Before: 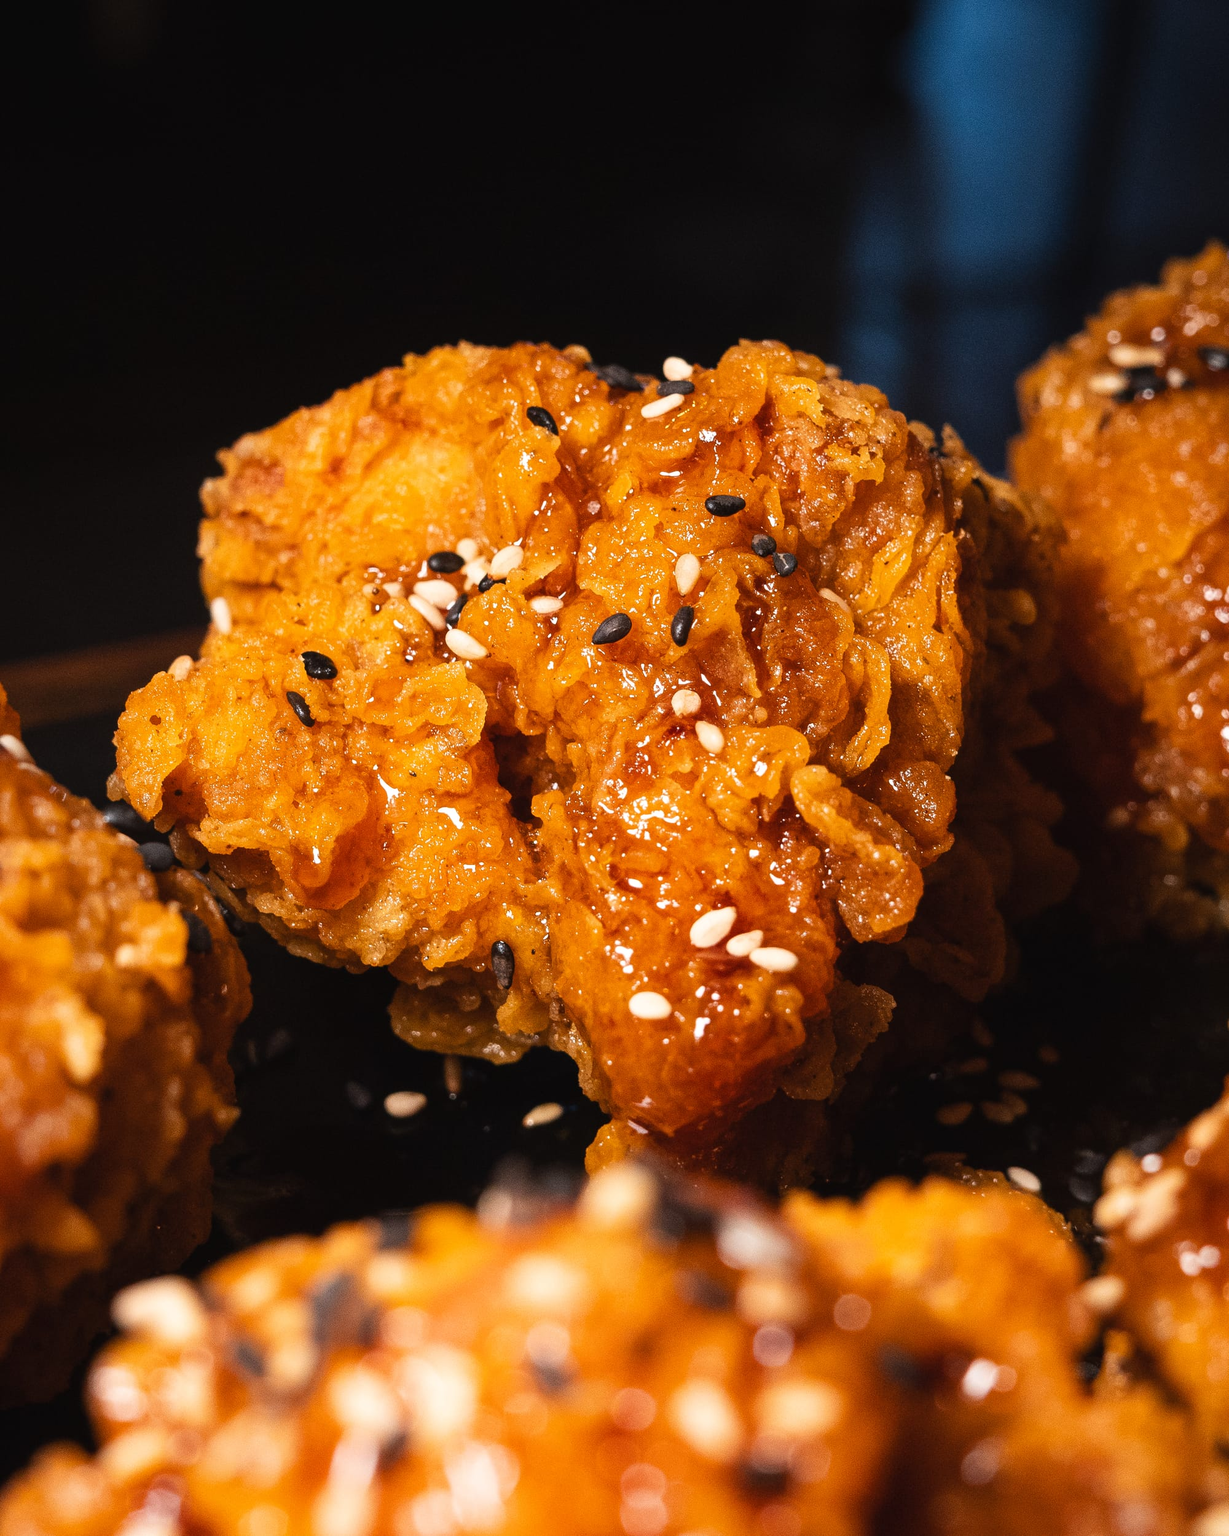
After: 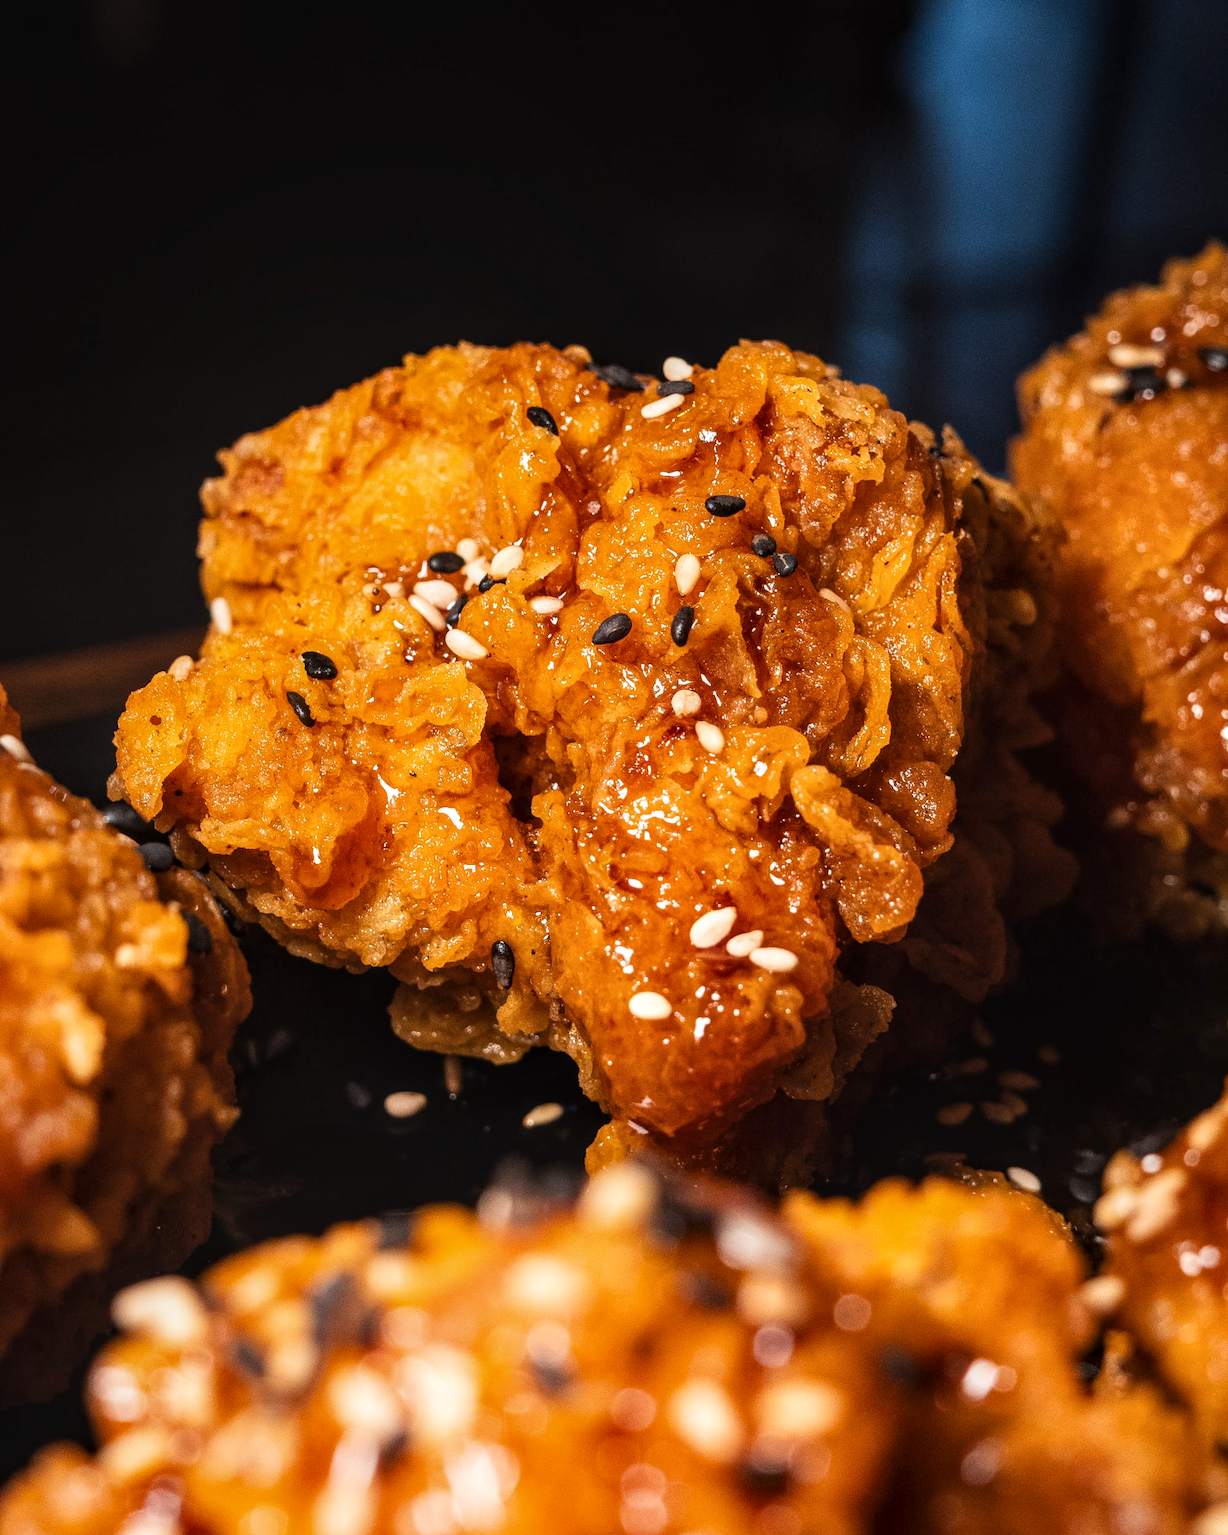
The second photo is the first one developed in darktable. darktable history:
local contrast: on, module defaults
contrast brightness saturation: contrast 0.05
